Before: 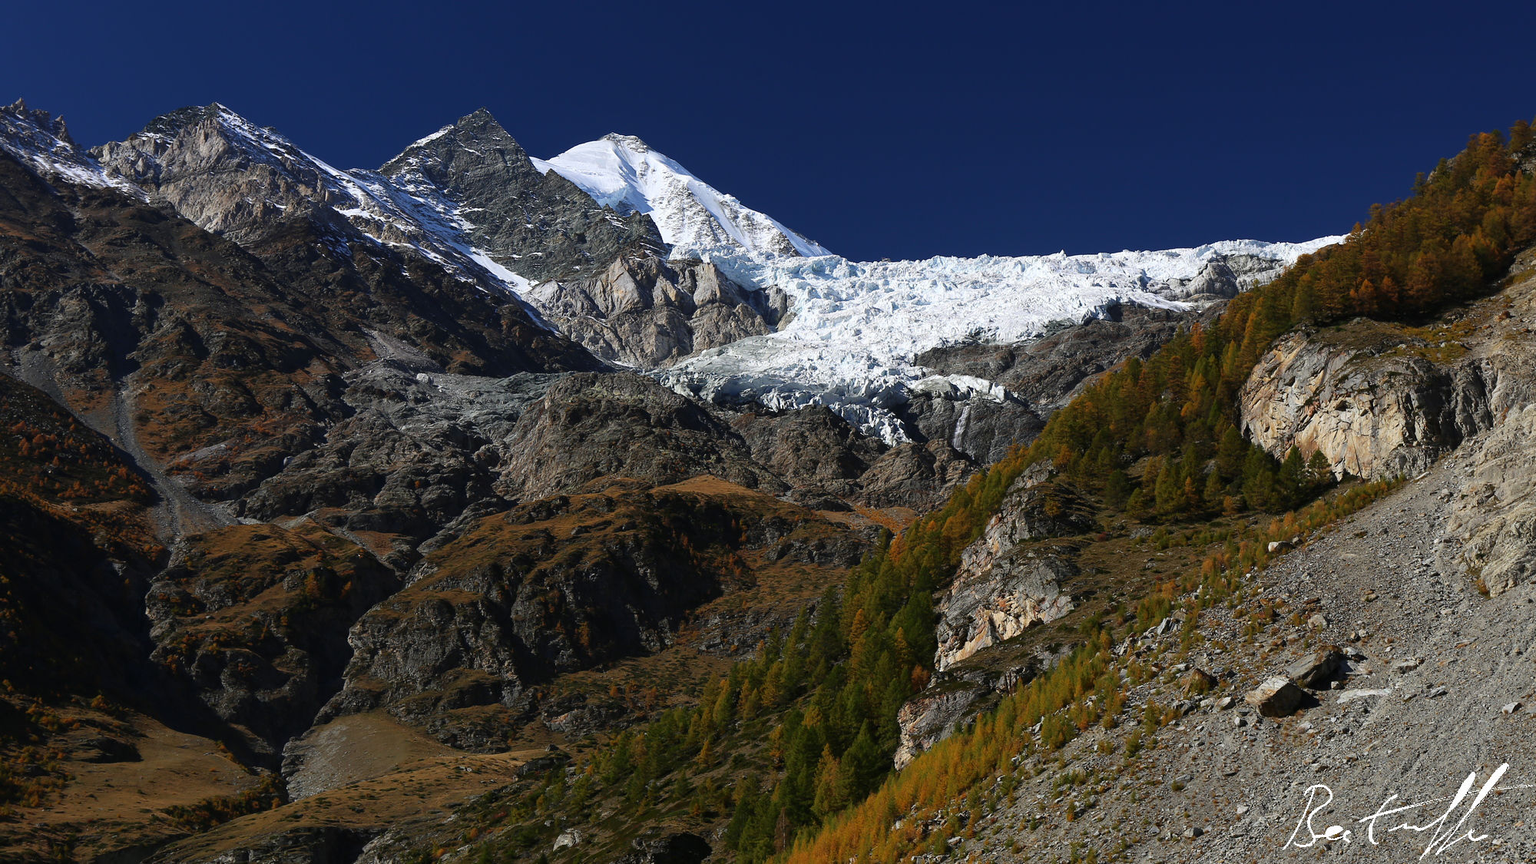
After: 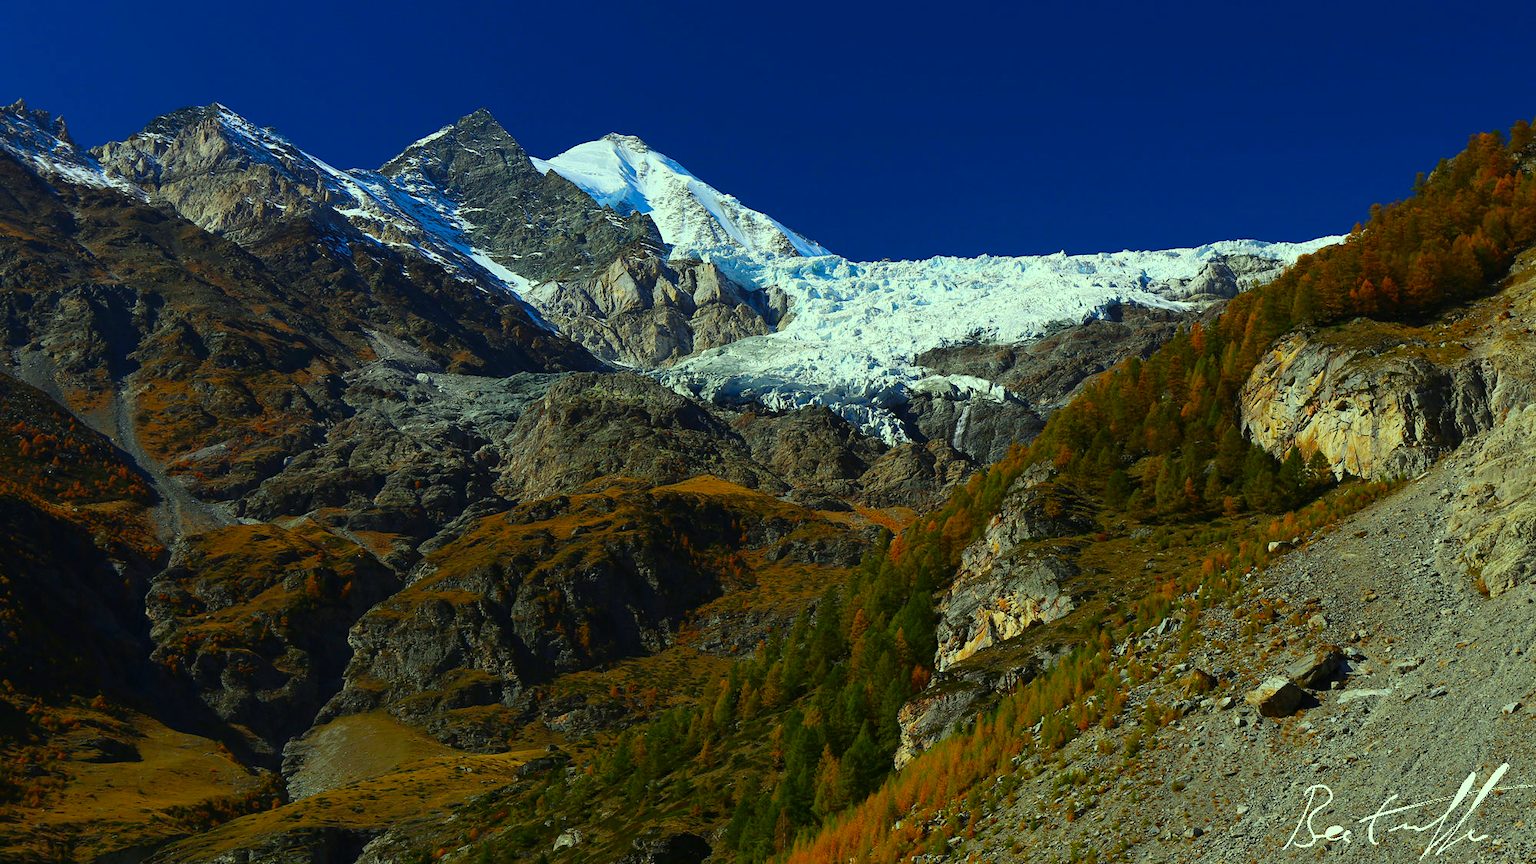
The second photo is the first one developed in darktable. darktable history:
color correction: highlights a* -11.08, highlights b* 9.82, saturation 1.72
